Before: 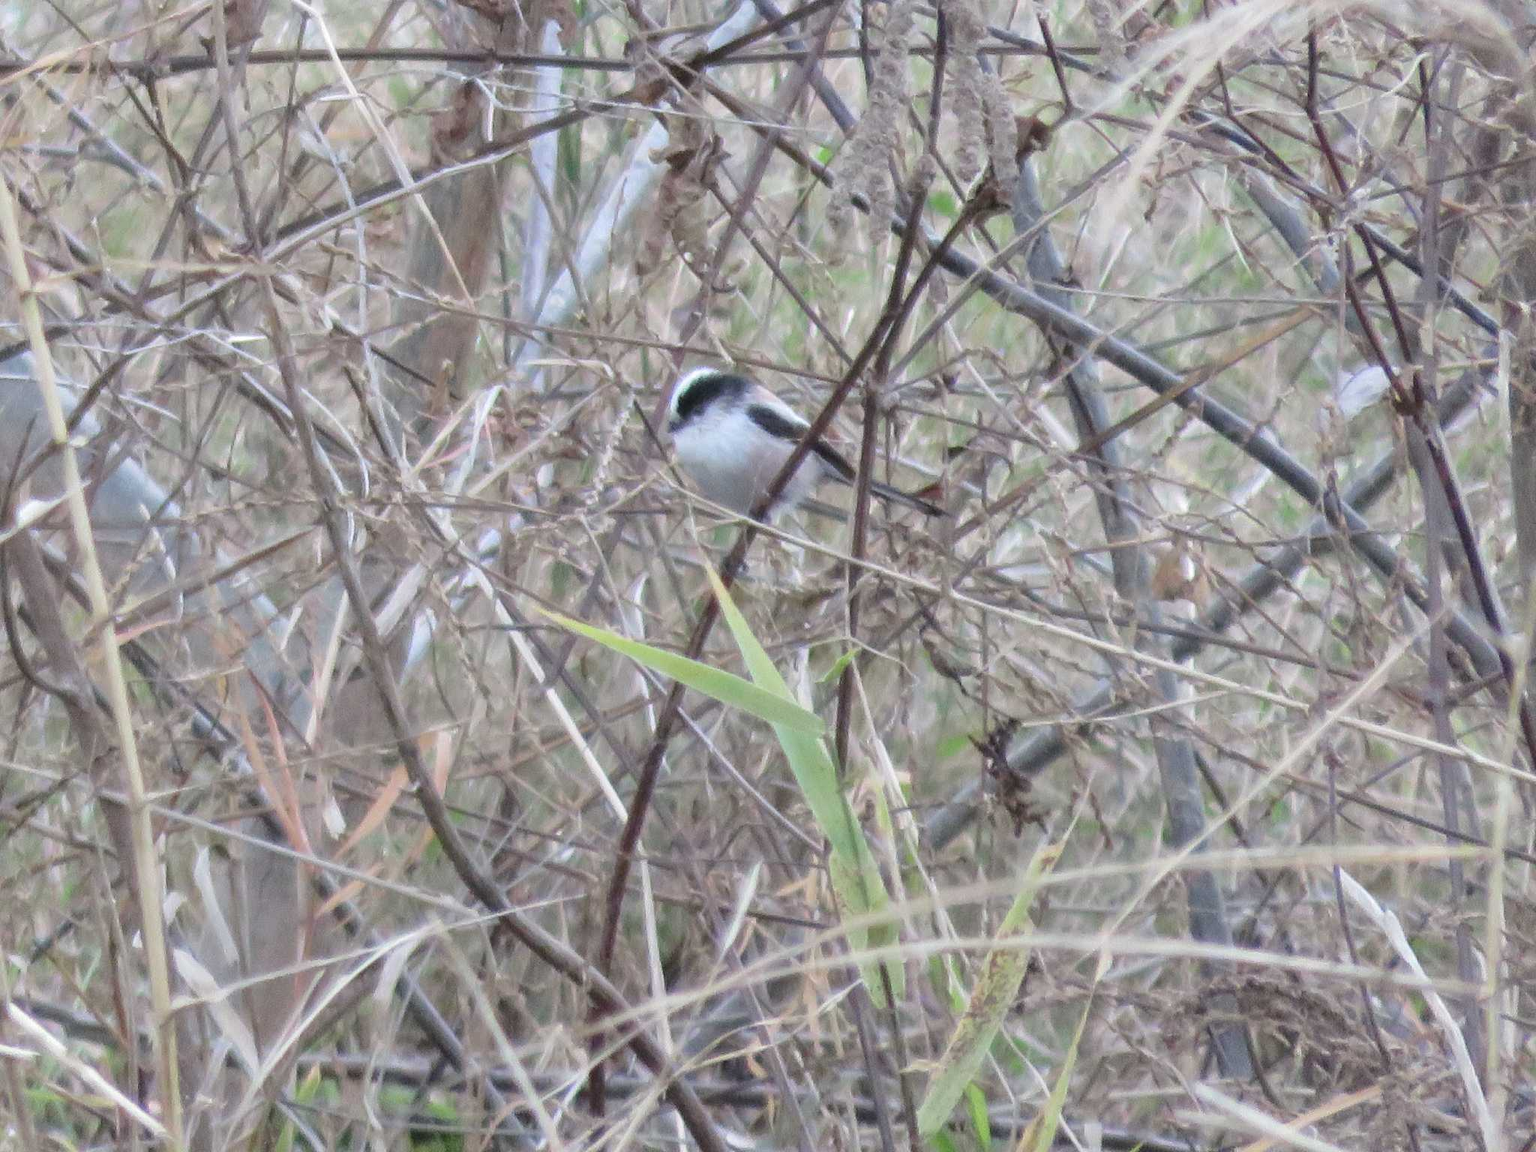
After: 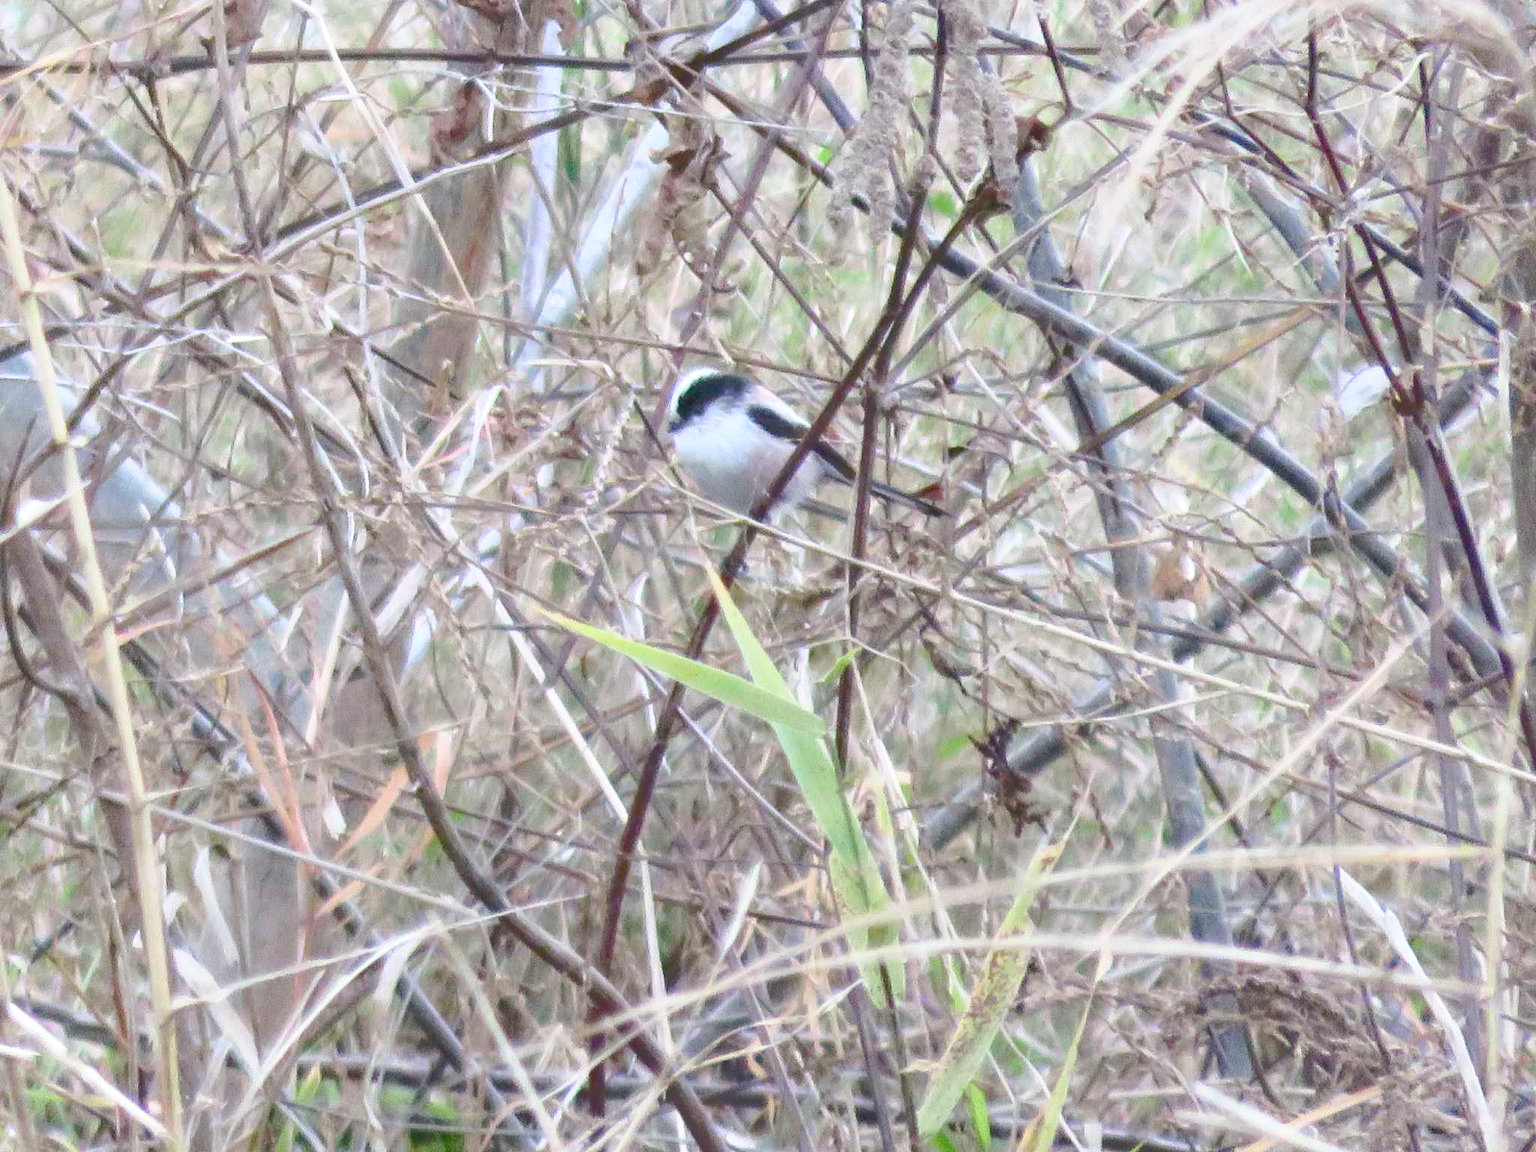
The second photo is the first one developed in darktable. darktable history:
color balance rgb: perceptual saturation grading › global saturation 20%, perceptual saturation grading › highlights -25%, perceptual saturation grading › shadows 50%
white balance: emerald 1
tone curve: curves: ch0 [(0, 0) (0.003, 0.004) (0.011, 0.005) (0.025, 0.014) (0.044, 0.037) (0.069, 0.059) (0.1, 0.096) (0.136, 0.116) (0.177, 0.133) (0.224, 0.177) (0.277, 0.255) (0.335, 0.319) (0.399, 0.385) (0.468, 0.457) (0.543, 0.545) (0.623, 0.621) (0.709, 0.705) (0.801, 0.801) (0.898, 0.901) (1, 1)], preserve colors none
tone equalizer: -8 EV -0.528 EV, -7 EV -0.319 EV, -6 EV -0.083 EV, -5 EV 0.413 EV, -4 EV 0.985 EV, -3 EV 0.791 EV, -2 EV -0.01 EV, -1 EV 0.14 EV, +0 EV -0.012 EV, smoothing 1
base curve: curves: ch0 [(0, 0) (0.666, 0.806) (1, 1)]
